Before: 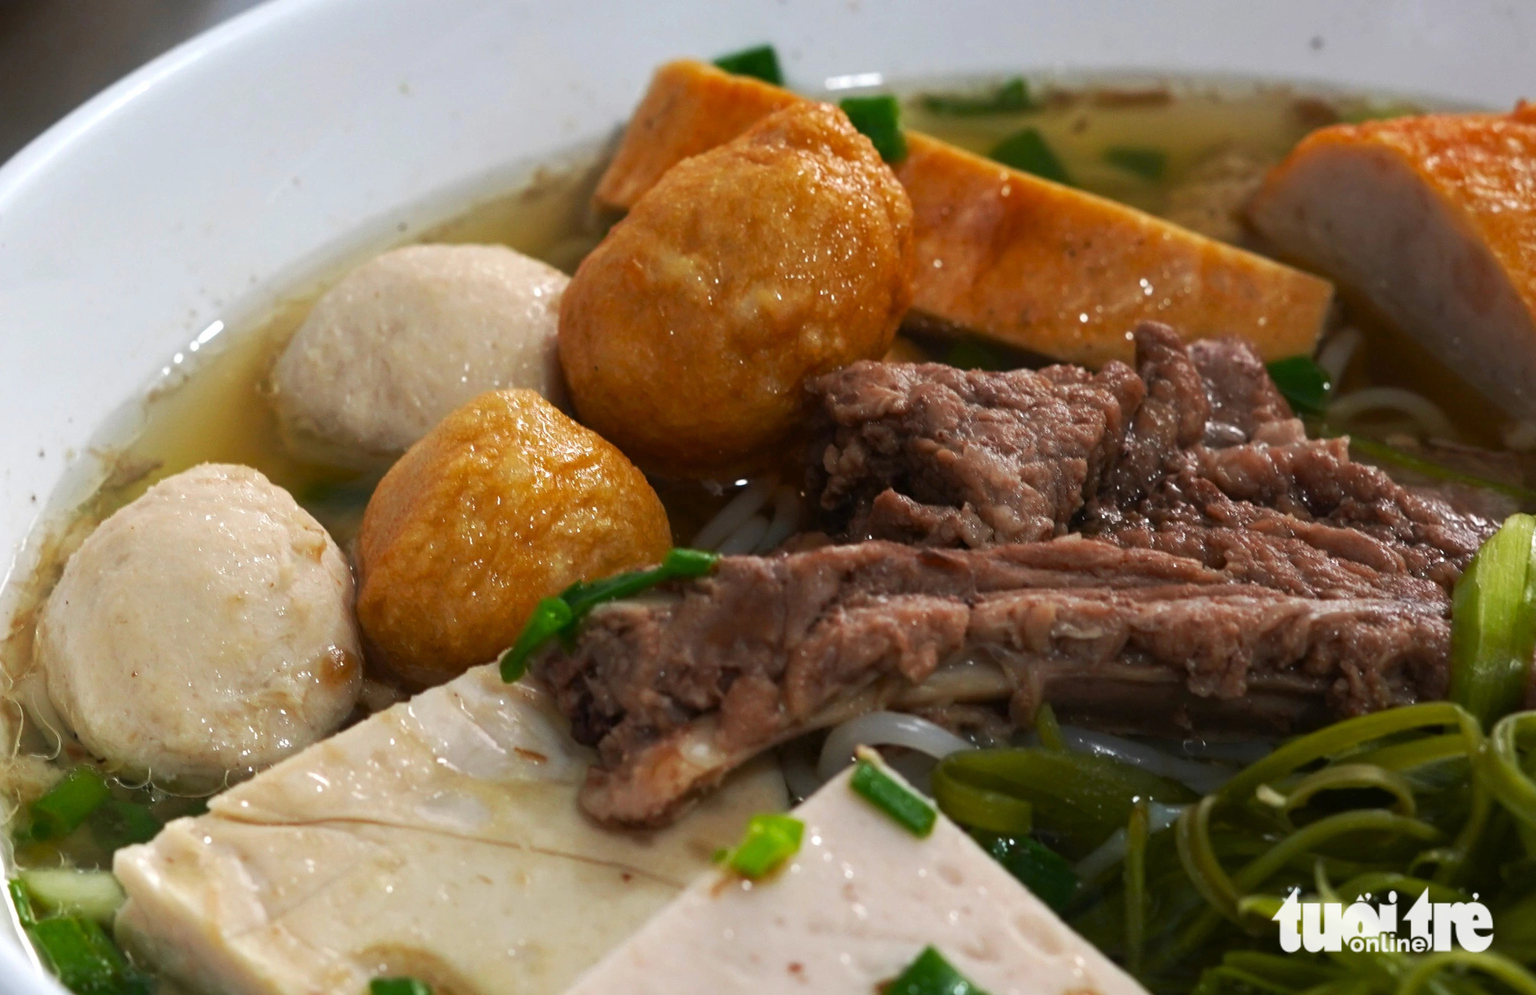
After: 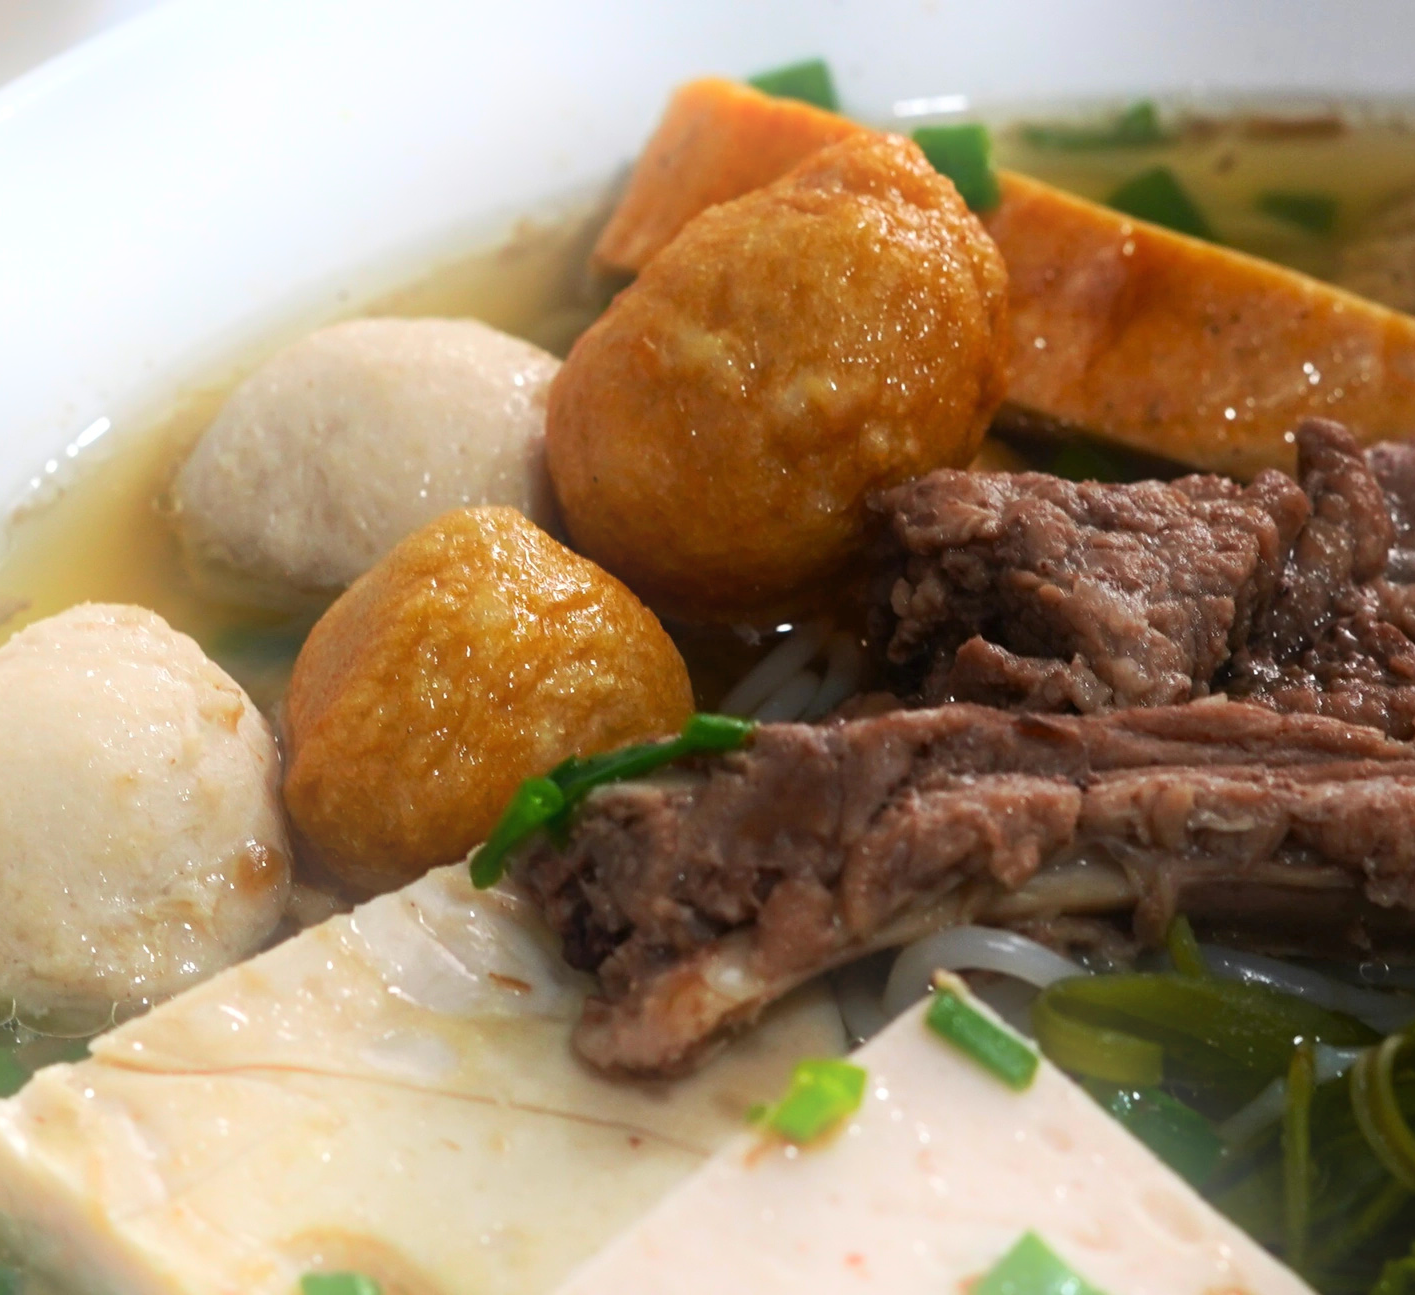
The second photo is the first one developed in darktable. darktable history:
crop and rotate: left 9.061%, right 20.142%
bloom: on, module defaults
